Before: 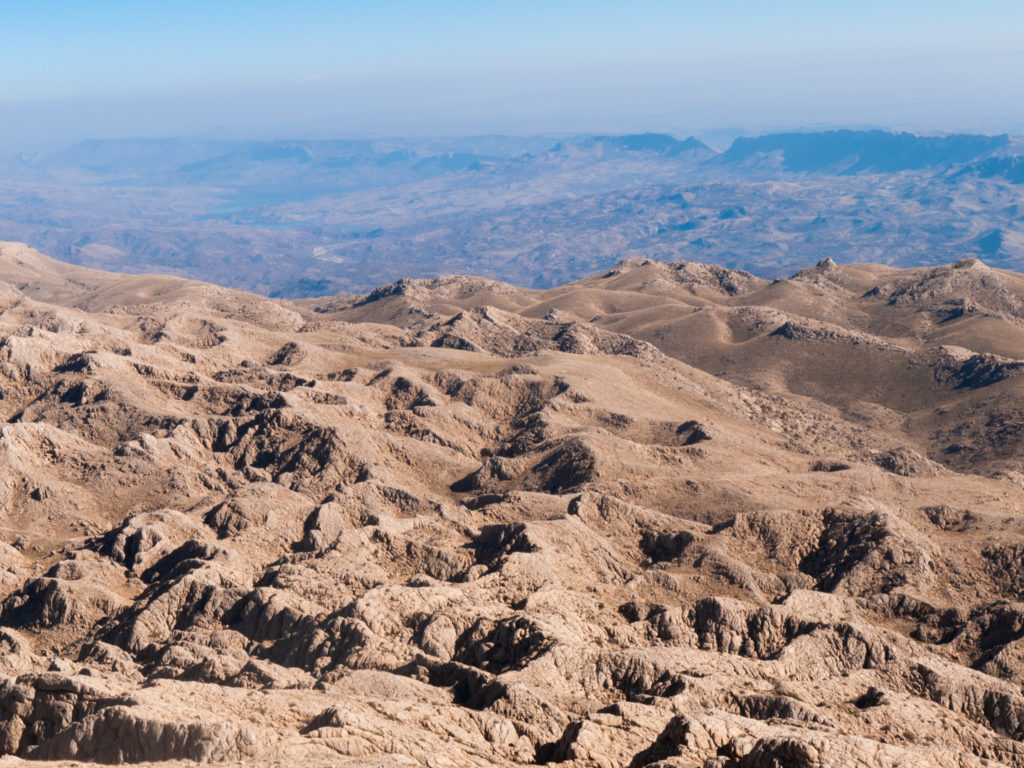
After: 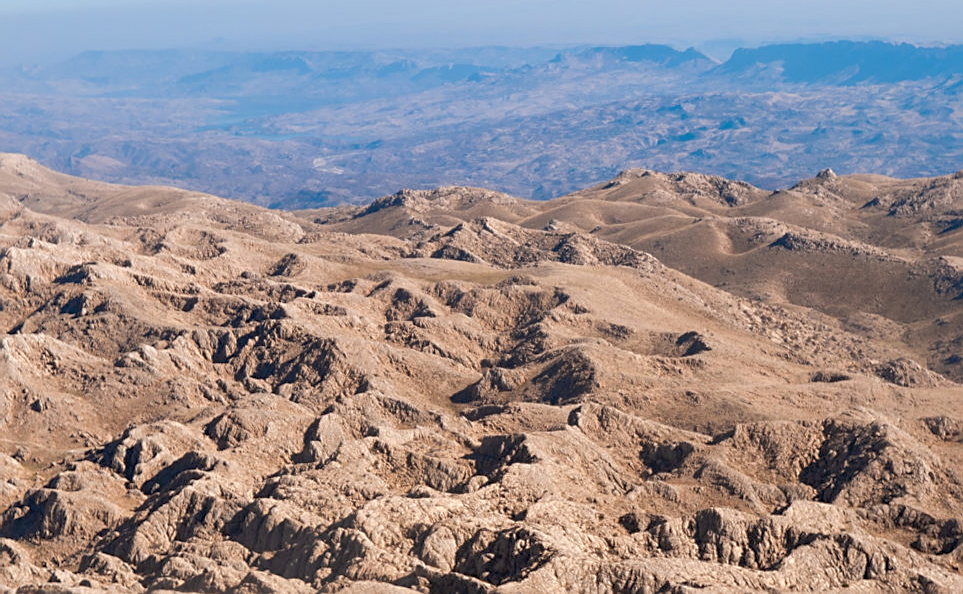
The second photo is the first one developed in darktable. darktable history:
sharpen: on, module defaults
crop and rotate: angle 0.053°, top 11.633%, right 5.764%, bottom 10.835%
shadows and highlights: highlights color adjustment 0.695%
exposure: exposure 0.202 EV, compensate highlight preservation false
